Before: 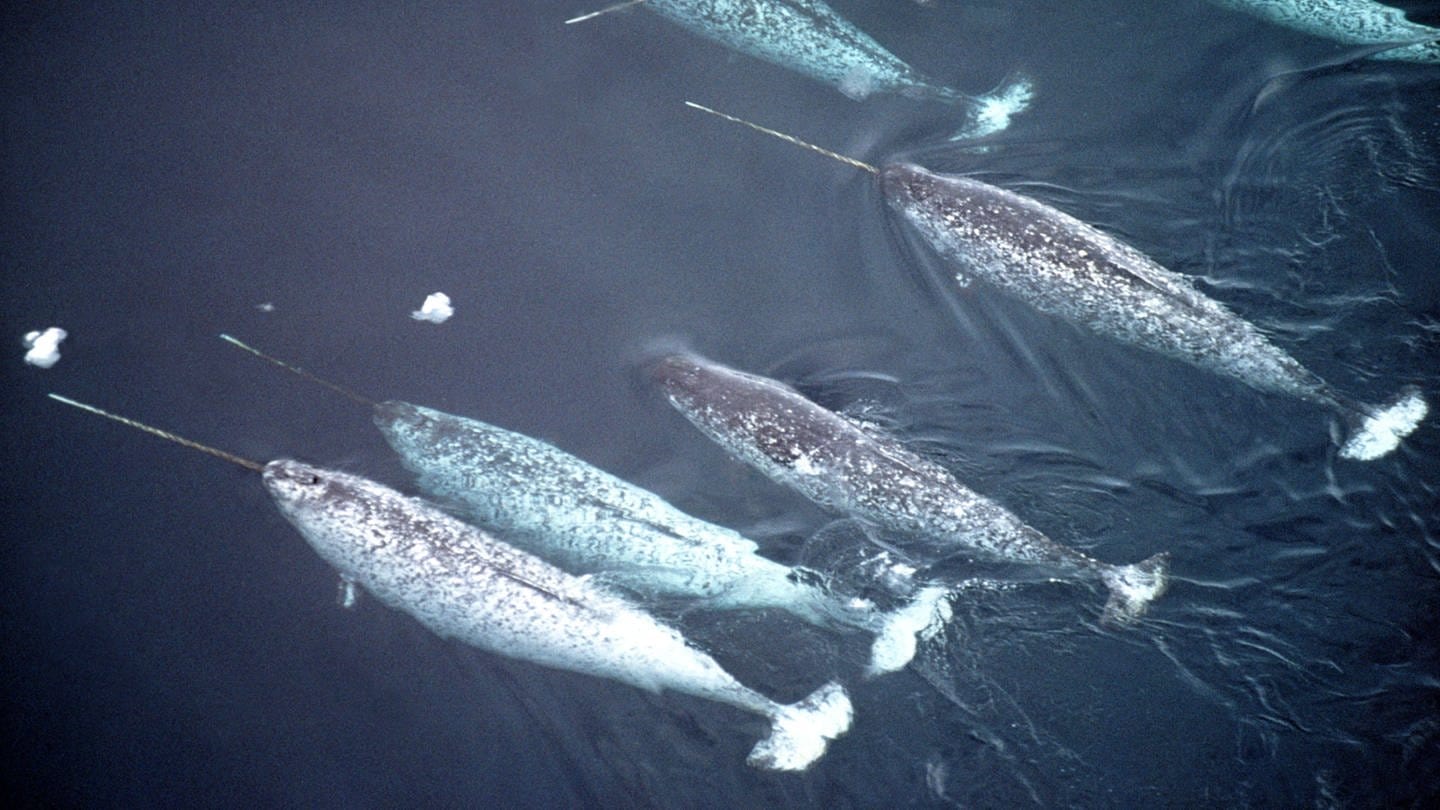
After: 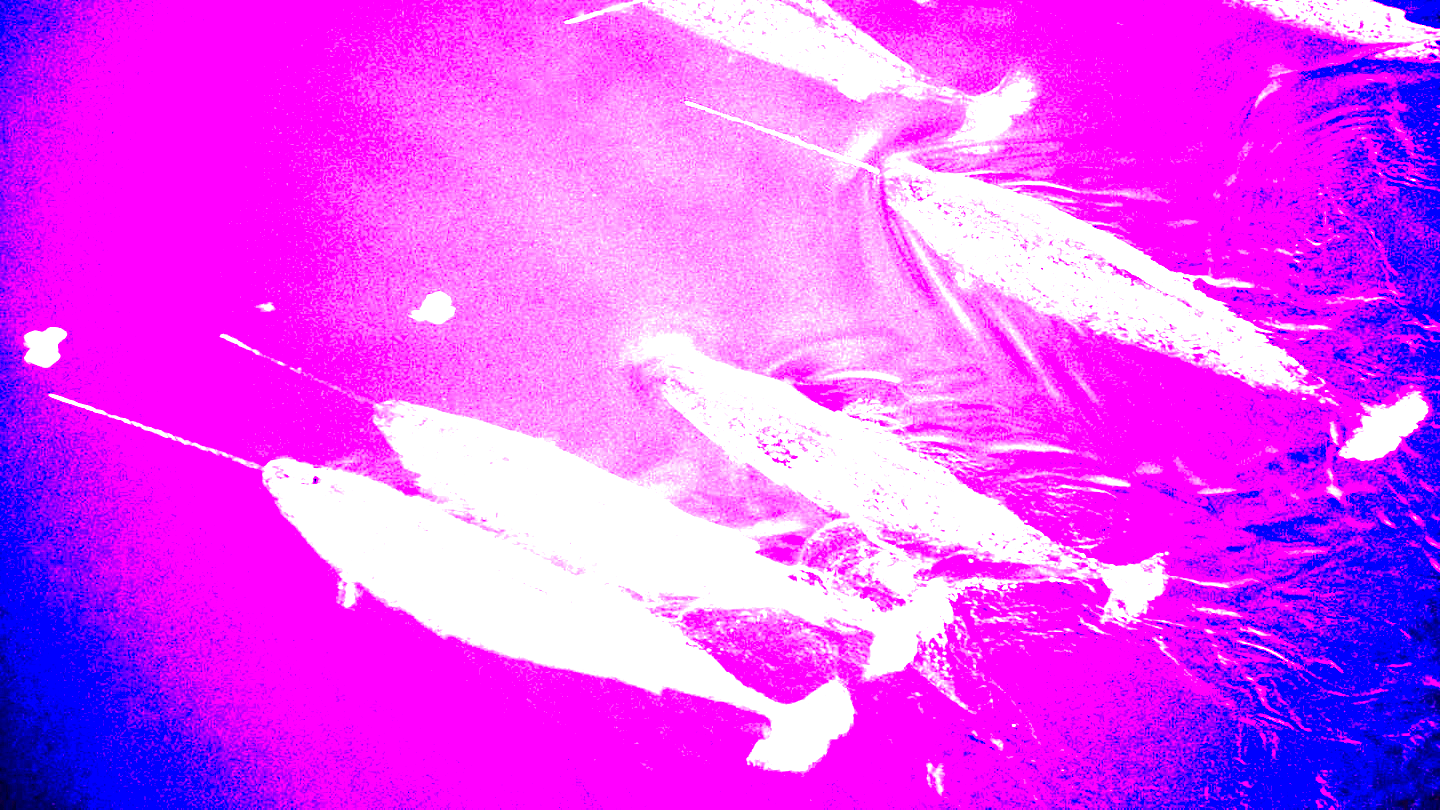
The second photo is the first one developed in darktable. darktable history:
white balance: red 8, blue 8
contrast brightness saturation: contrast 0.1, brightness -0.26, saturation 0.14
